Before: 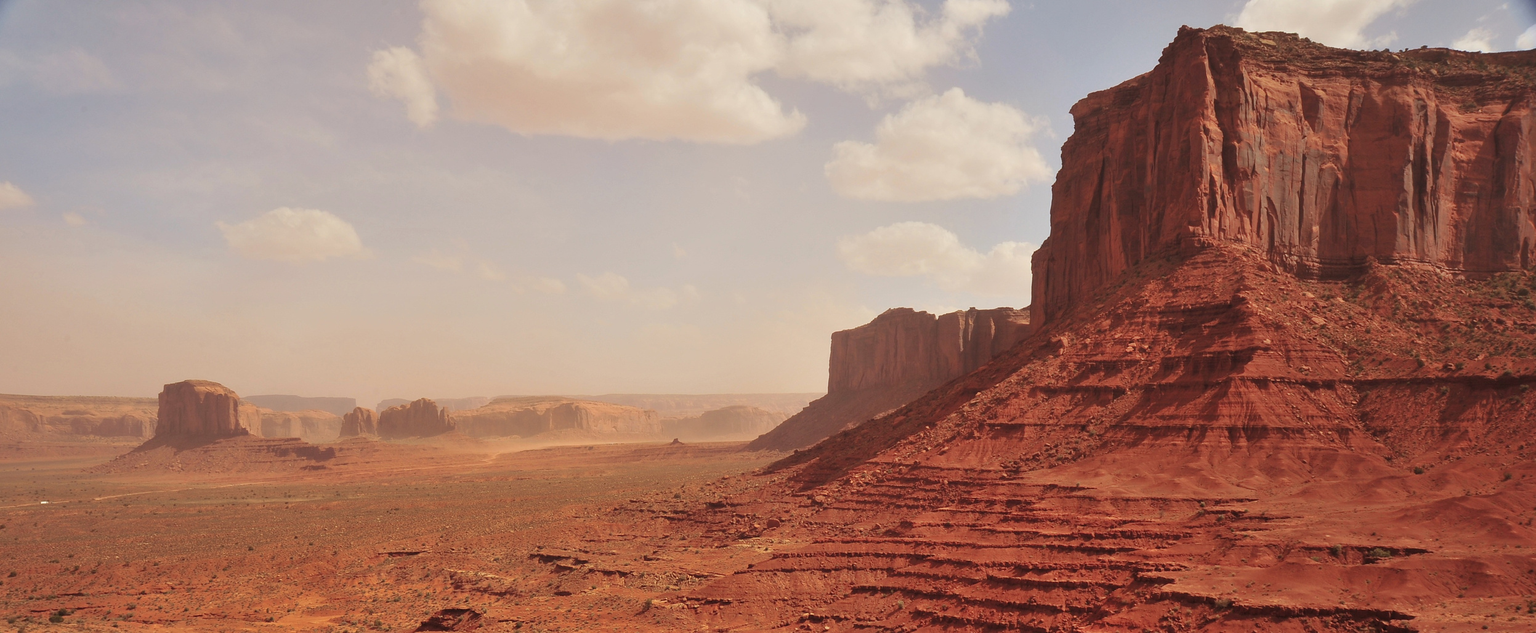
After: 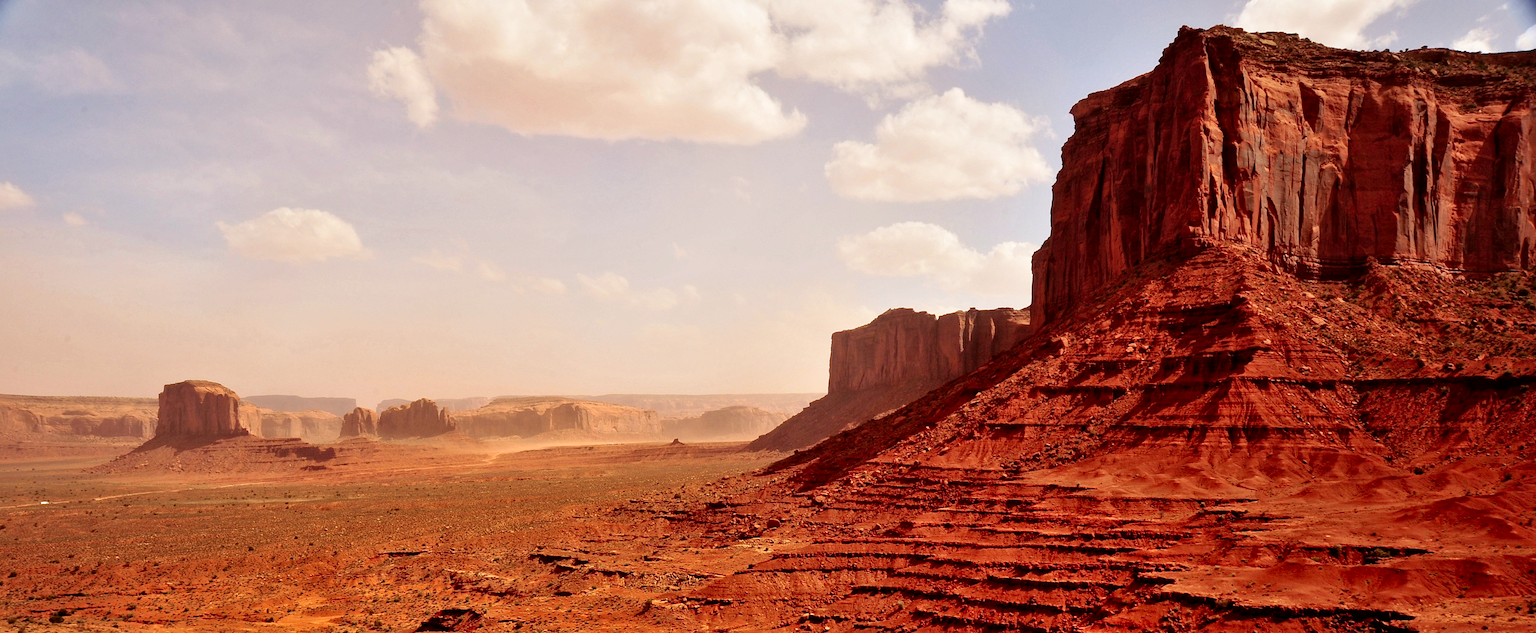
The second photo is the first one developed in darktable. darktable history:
filmic rgb: black relative exposure -5.5 EV, white relative exposure 2.5 EV, threshold 3 EV, target black luminance 0%, hardness 4.51, latitude 67.35%, contrast 1.453, shadows ↔ highlights balance -3.52%, preserve chrominance no, color science v4 (2020), contrast in shadows soft, enable highlight reconstruction true
white balance: red 1.004, blue 1.024
local contrast: mode bilateral grid, contrast 30, coarseness 25, midtone range 0.2
